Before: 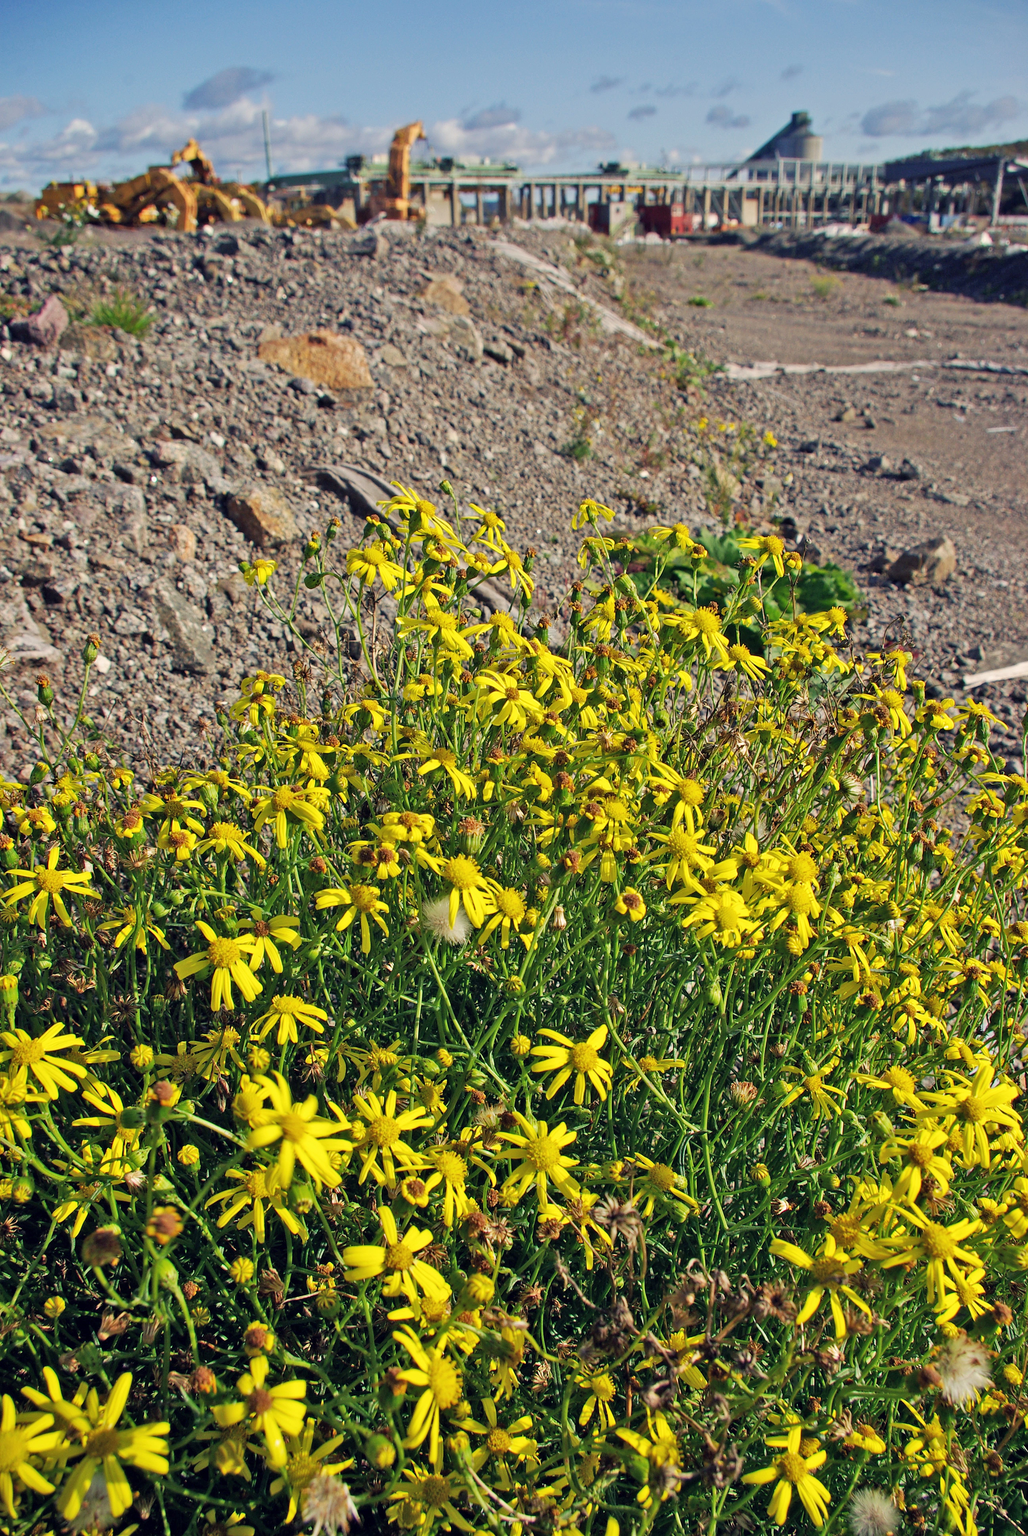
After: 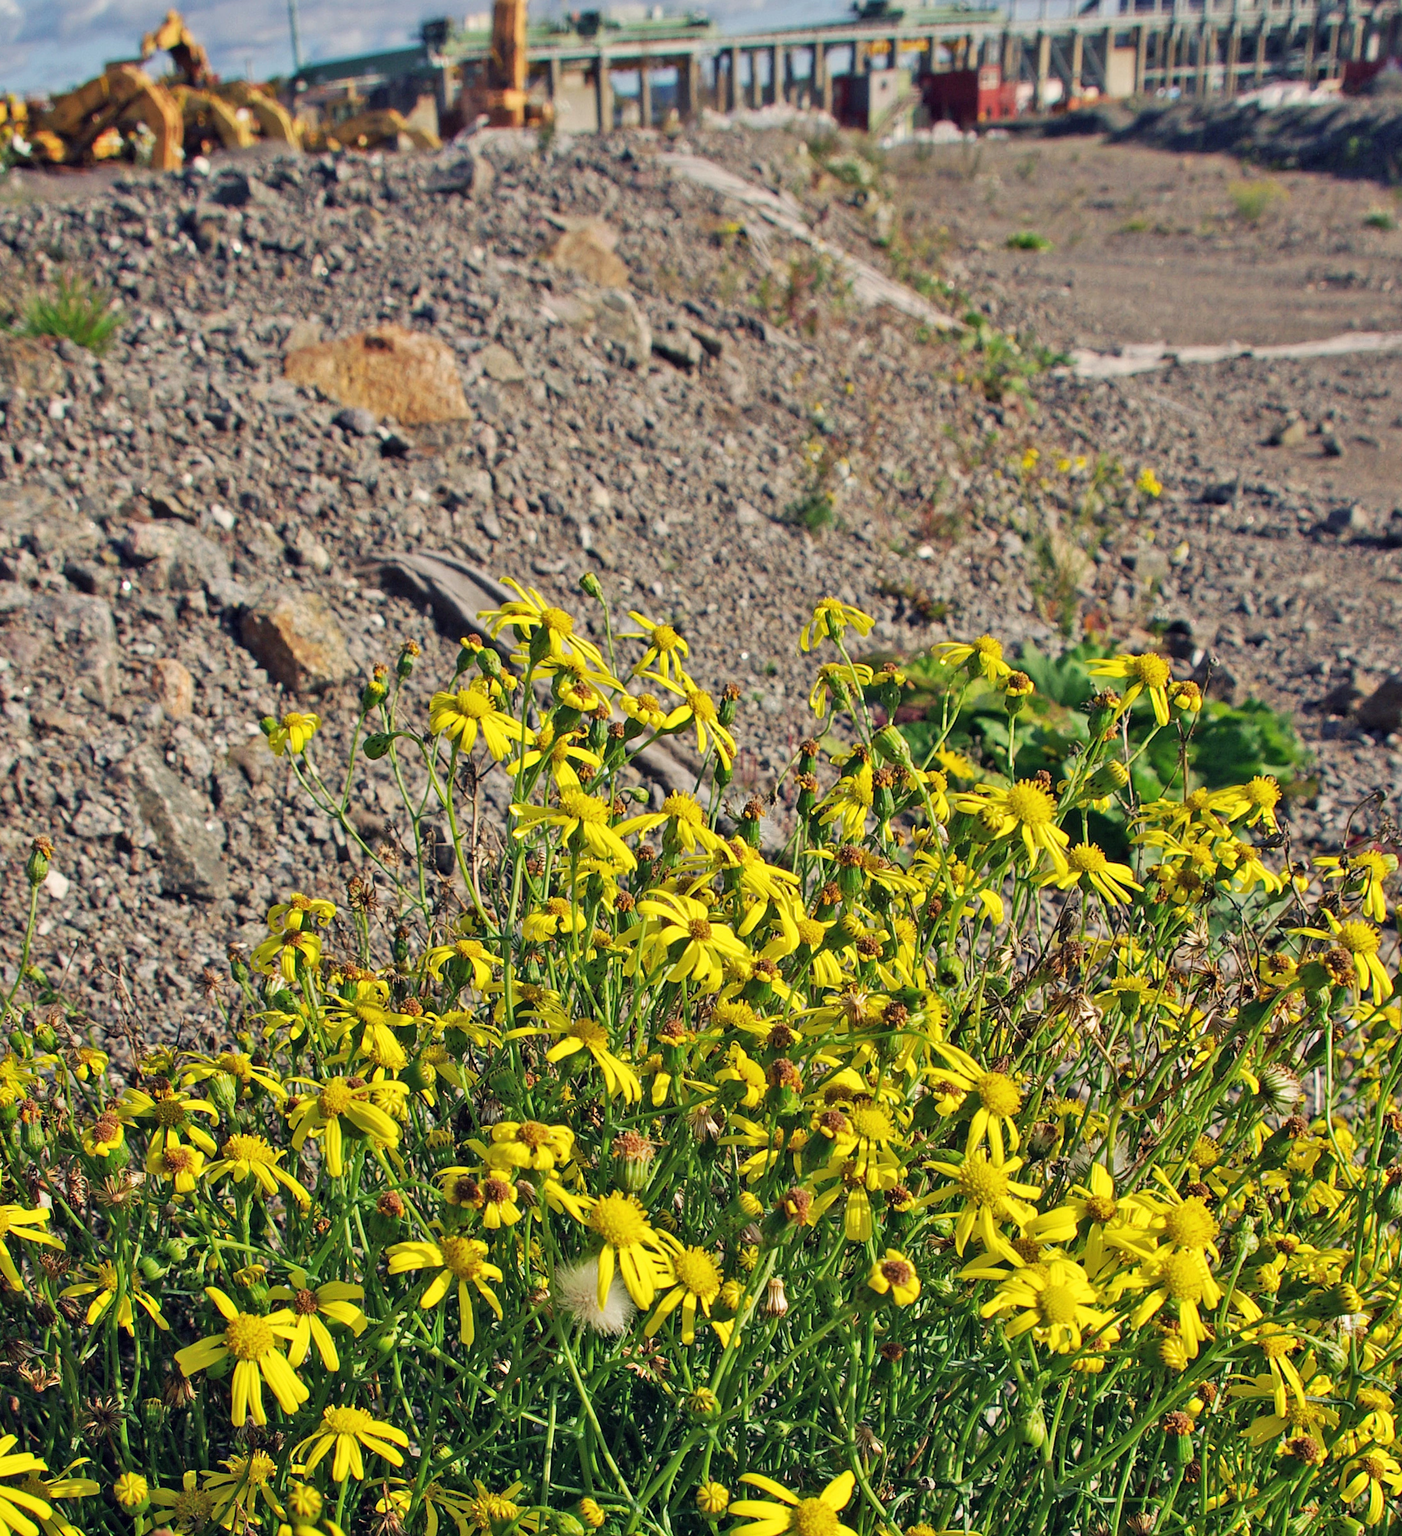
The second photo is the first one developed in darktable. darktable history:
rotate and perspective: rotation 0.062°, lens shift (vertical) 0.115, lens shift (horizontal) -0.133, crop left 0.047, crop right 0.94, crop top 0.061, crop bottom 0.94
crop: left 3.015%, top 8.969%, right 9.647%, bottom 26.457%
